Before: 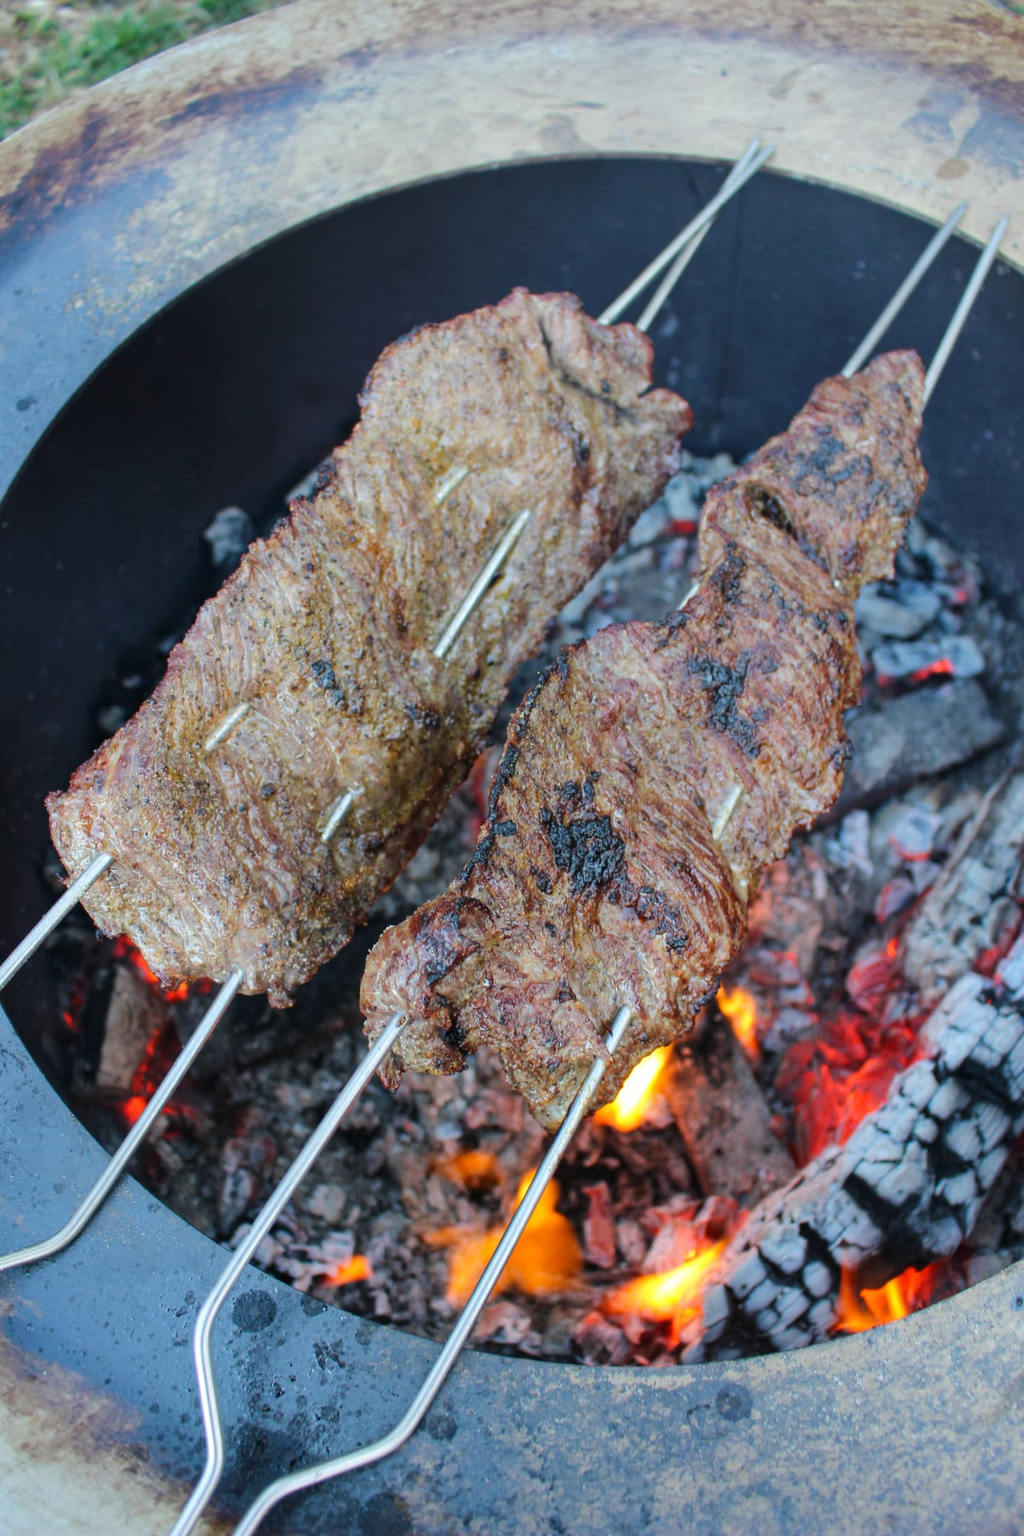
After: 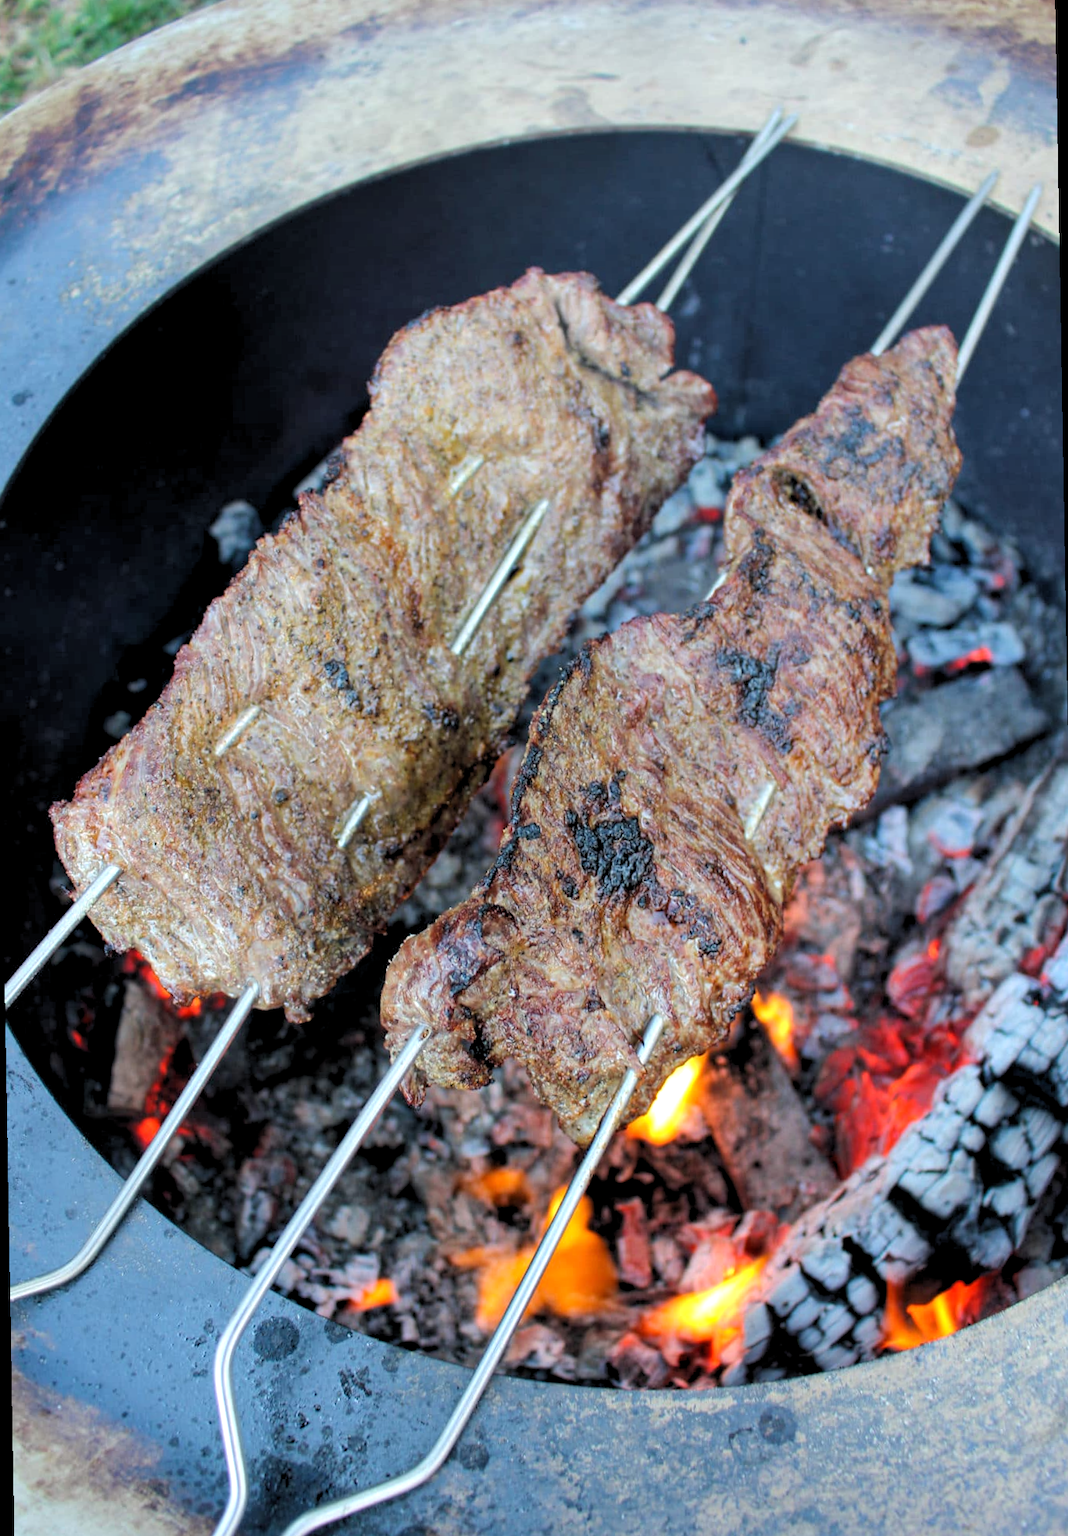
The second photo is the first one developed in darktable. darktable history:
rotate and perspective: rotation -1°, crop left 0.011, crop right 0.989, crop top 0.025, crop bottom 0.975
rgb levels: levels [[0.01, 0.419, 0.839], [0, 0.5, 1], [0, 0.5, 1]]
